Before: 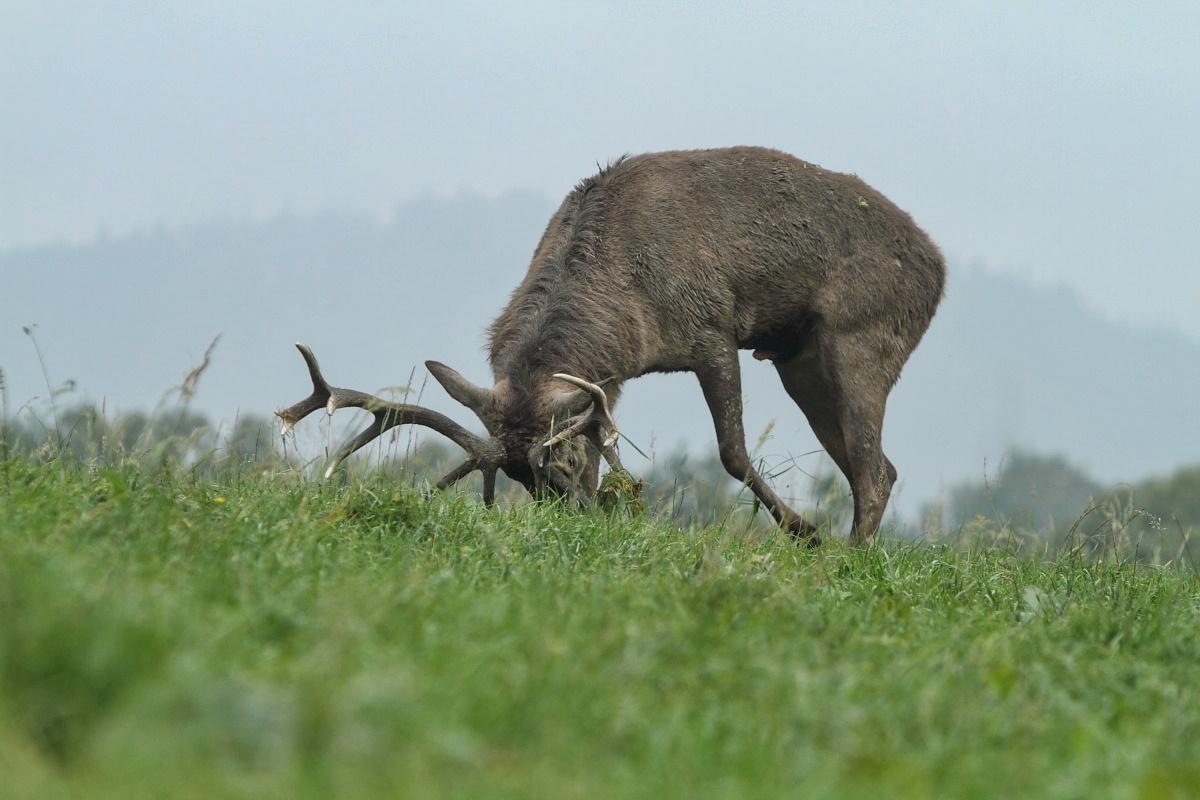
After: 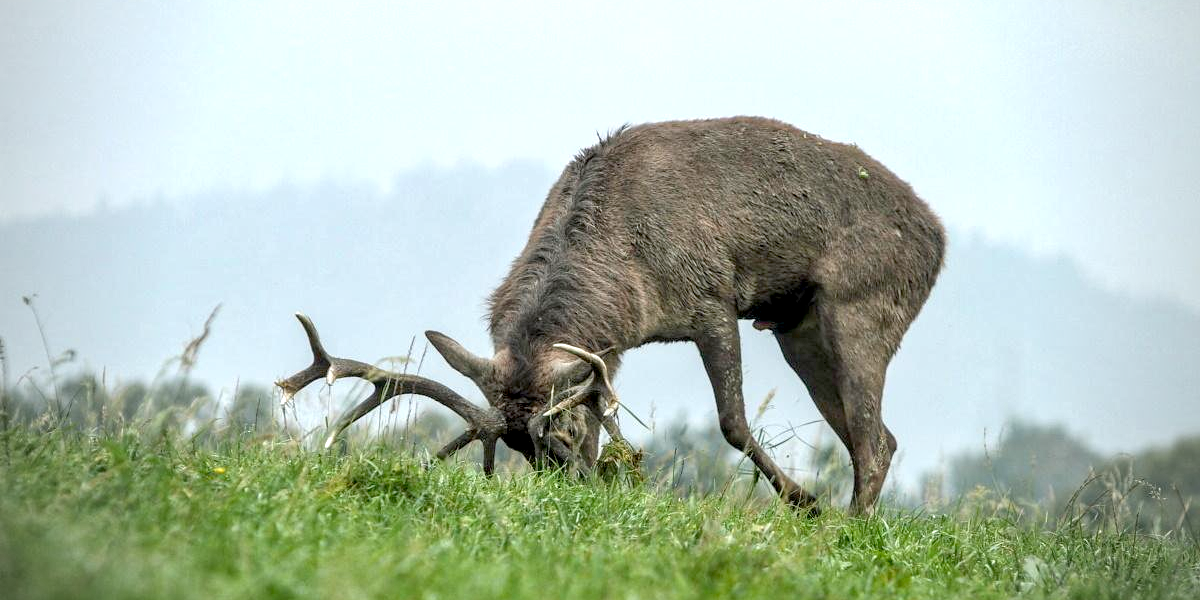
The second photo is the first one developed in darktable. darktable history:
vignetting: fall-off start 71.74%
local contrast: on, module defaults
crop: top 3.857%, bottom 21.132%
exposure: black level correction 0.012, exposure 0.7 EV, compensate exposure bias true, compensate highlight preservation false
